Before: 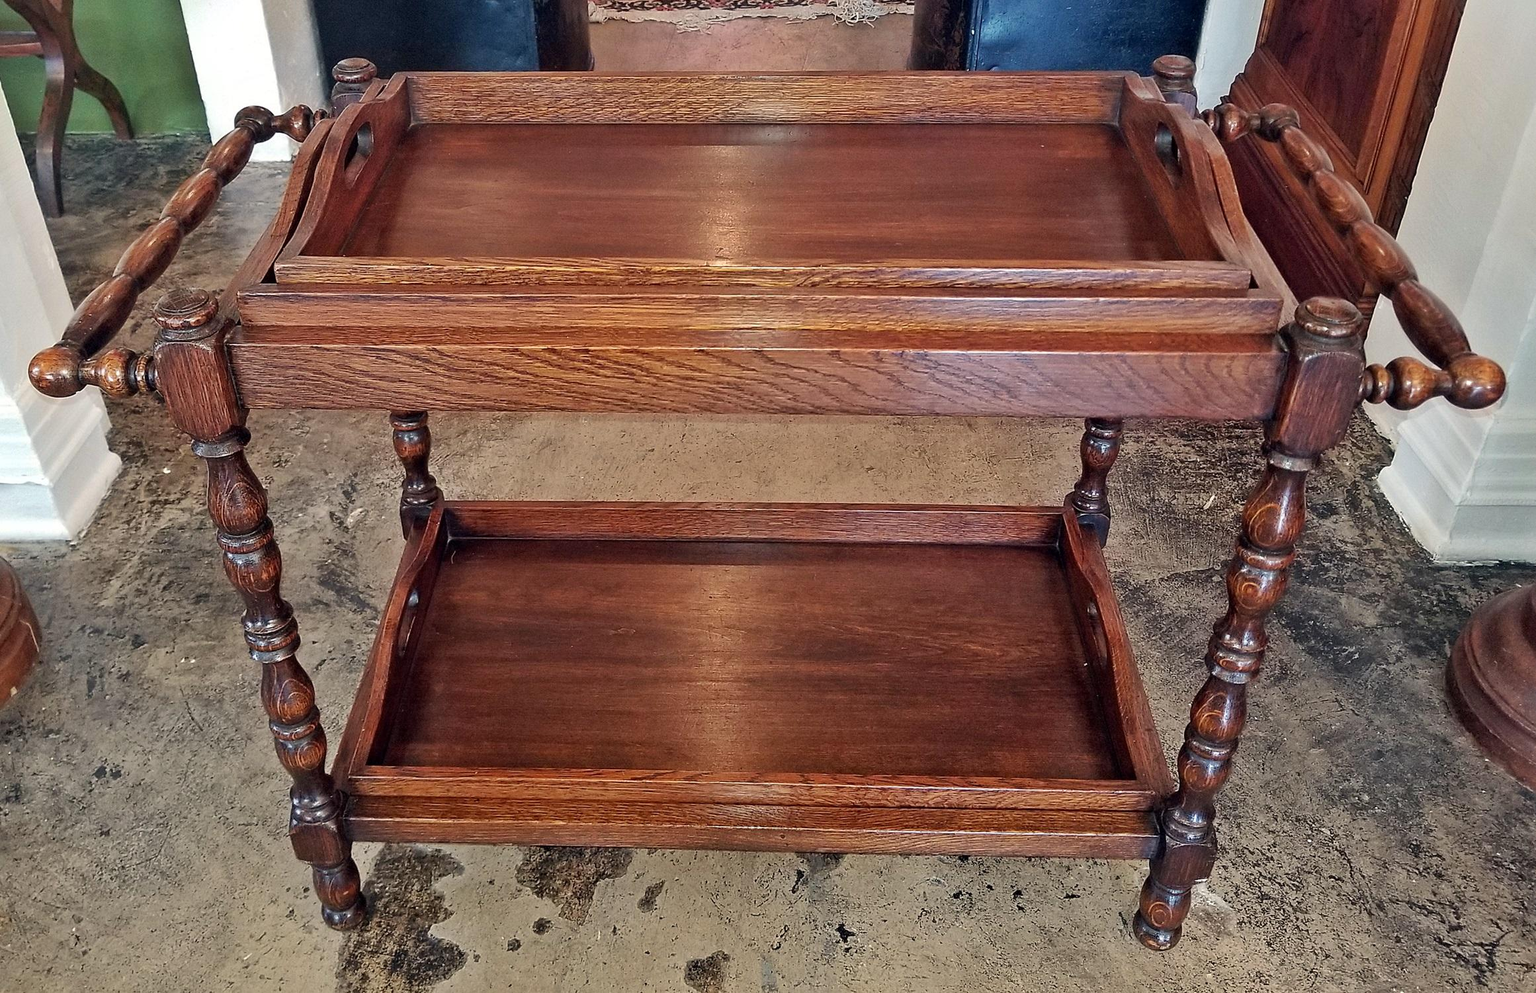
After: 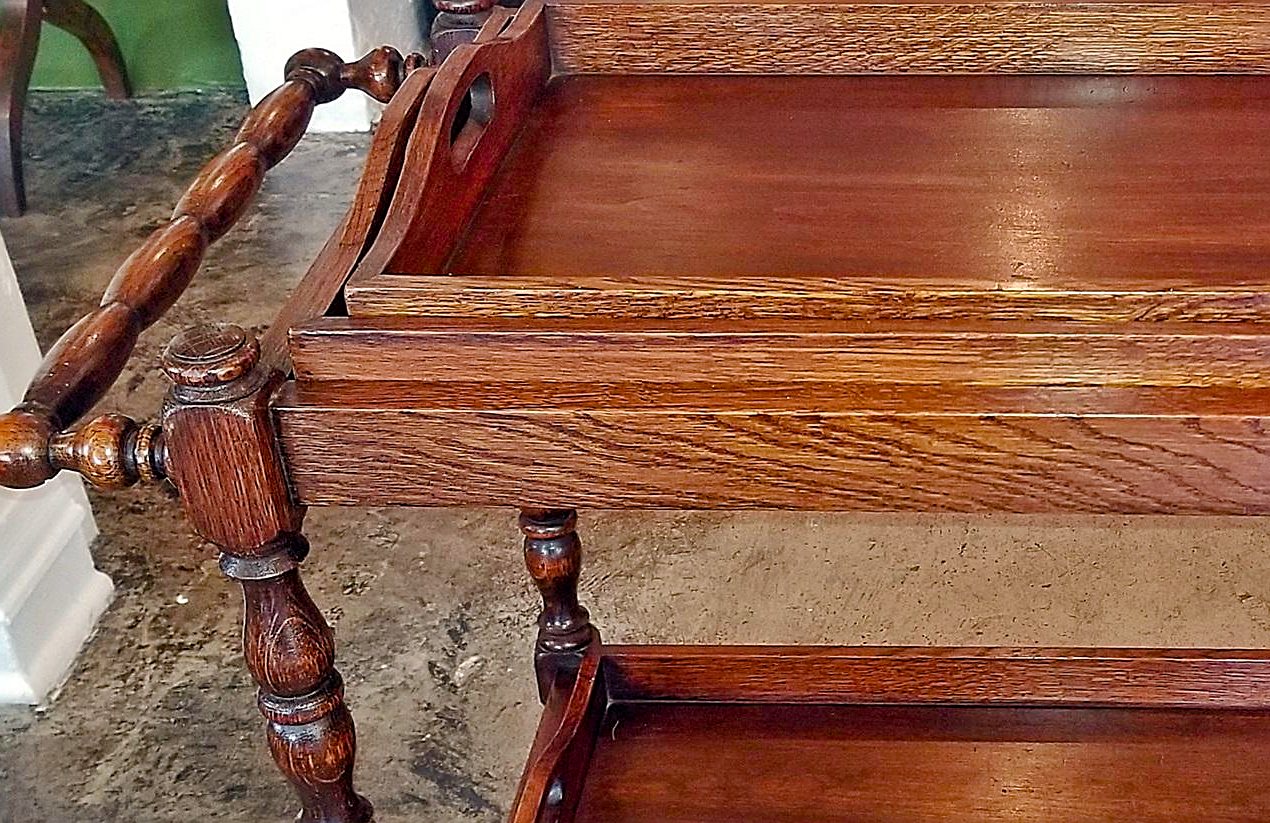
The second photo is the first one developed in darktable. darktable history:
color balance rgb: perceptual saturation grading › global saturation 20%, perceptual saturation grading › highlights -25%, perceptual saturation grading › shadows 50%
sharpen: on, module defaults
crop and rotate: left 3.047%, top 7.509%, right 42.236%, bottom 37.598%
